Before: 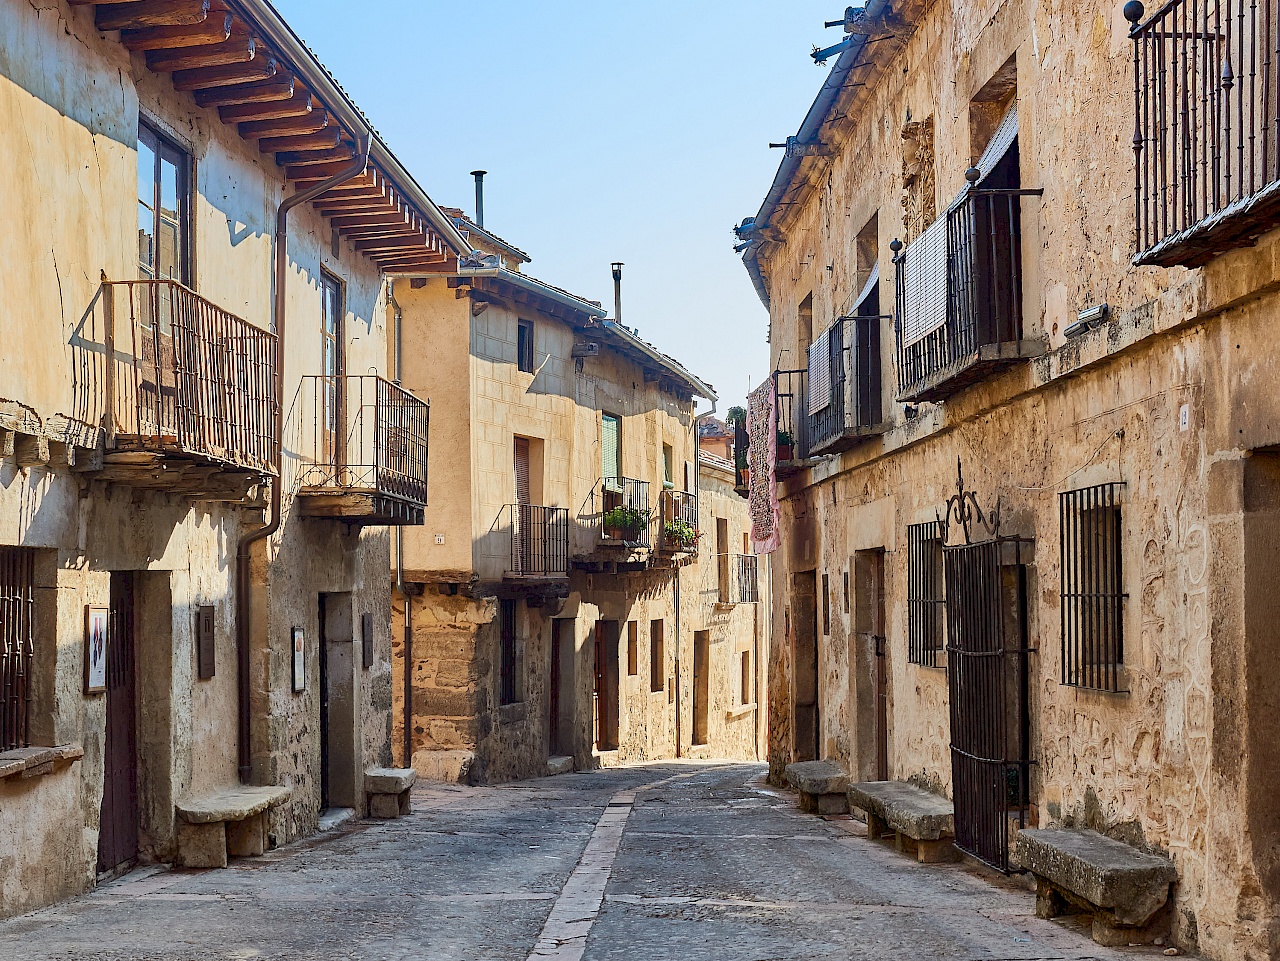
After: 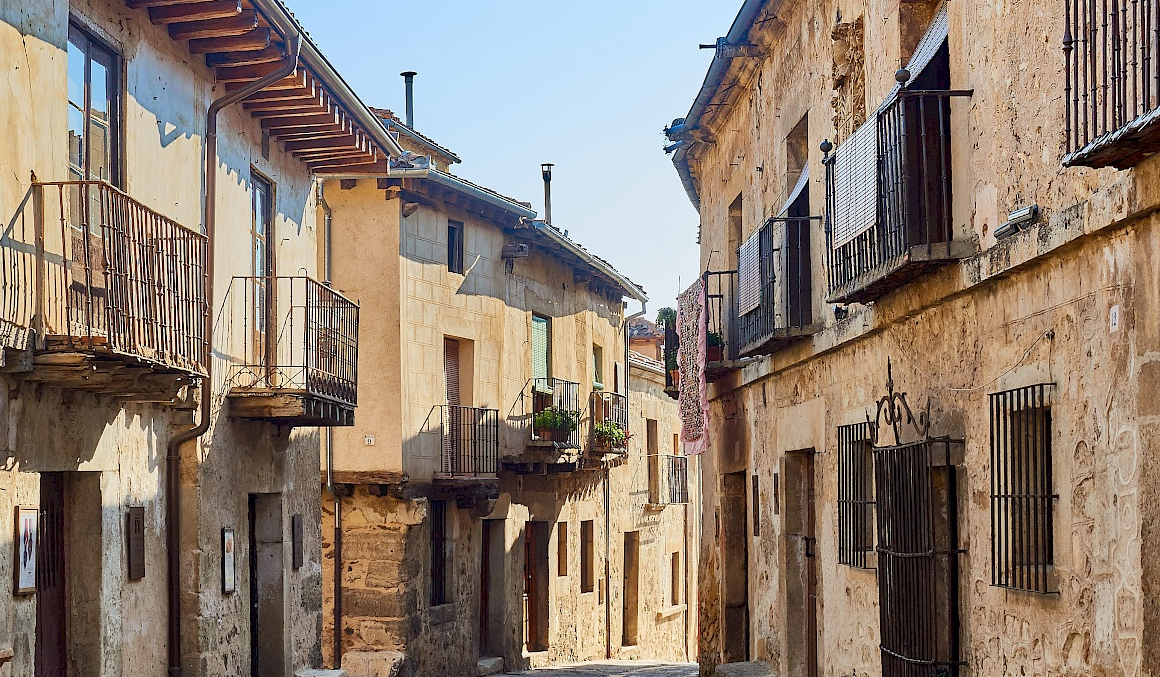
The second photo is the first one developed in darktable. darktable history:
crop: left 5.539%, top 10.358%, right 3.825%, bottom 19.182%
